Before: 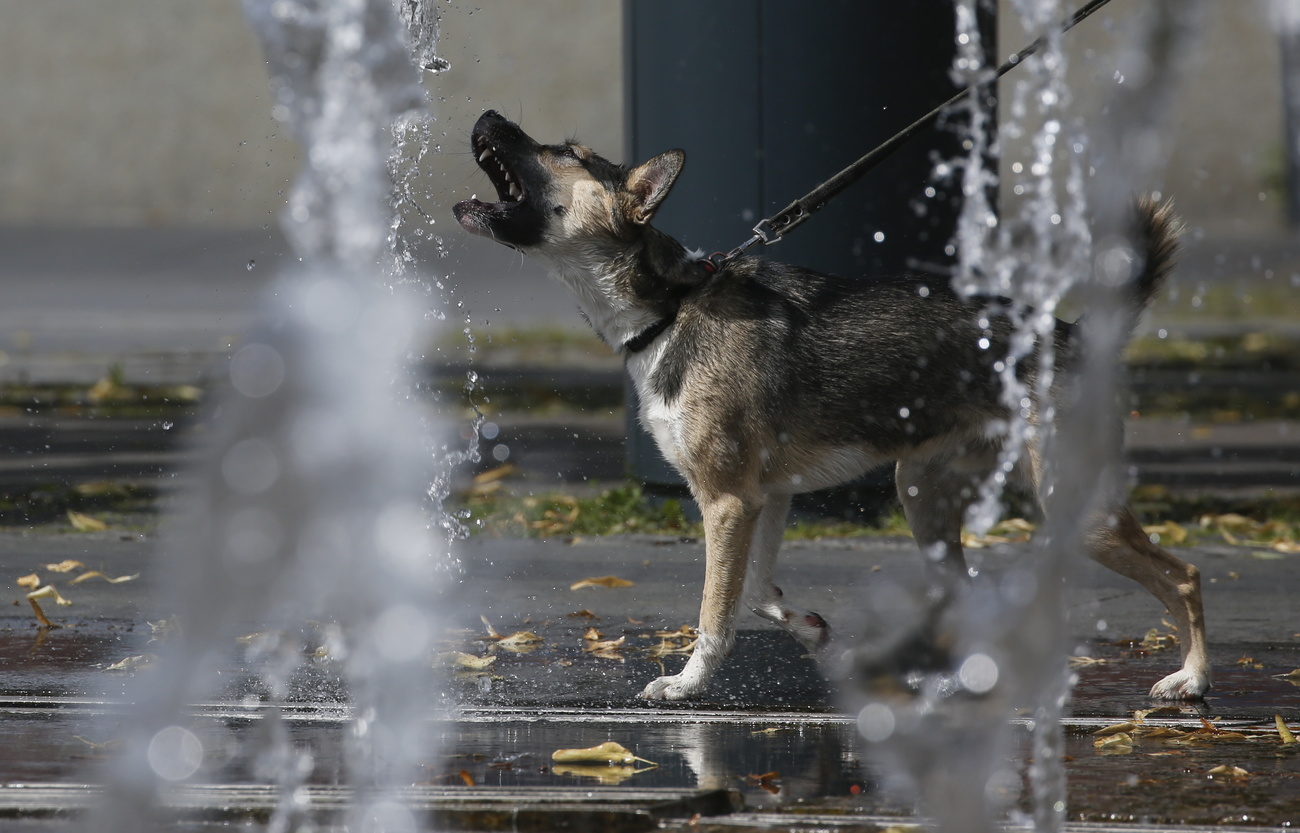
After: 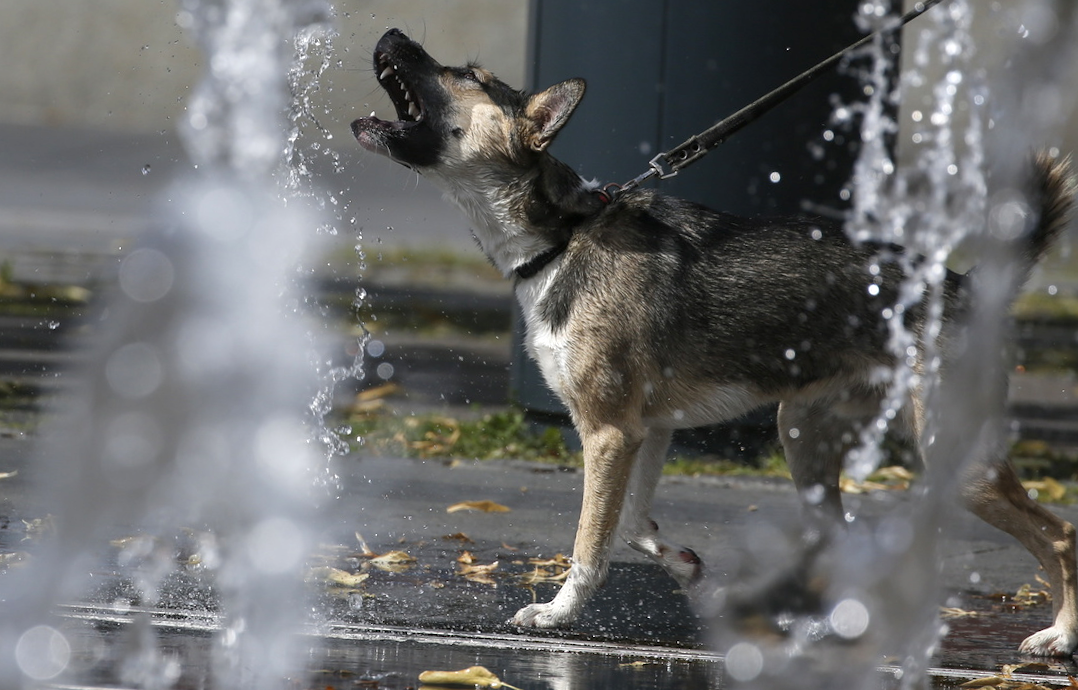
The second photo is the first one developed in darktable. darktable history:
local contrast: highlights 100%, shadows 100%, detail 120%, midtone range 0.2
exposure: exposure 0.258 EV, compensate highlight preservation false
crop and rotate: angle -3.27°, left 5.211%, top 5.211%, right 4.607%, bottom 4.607%
